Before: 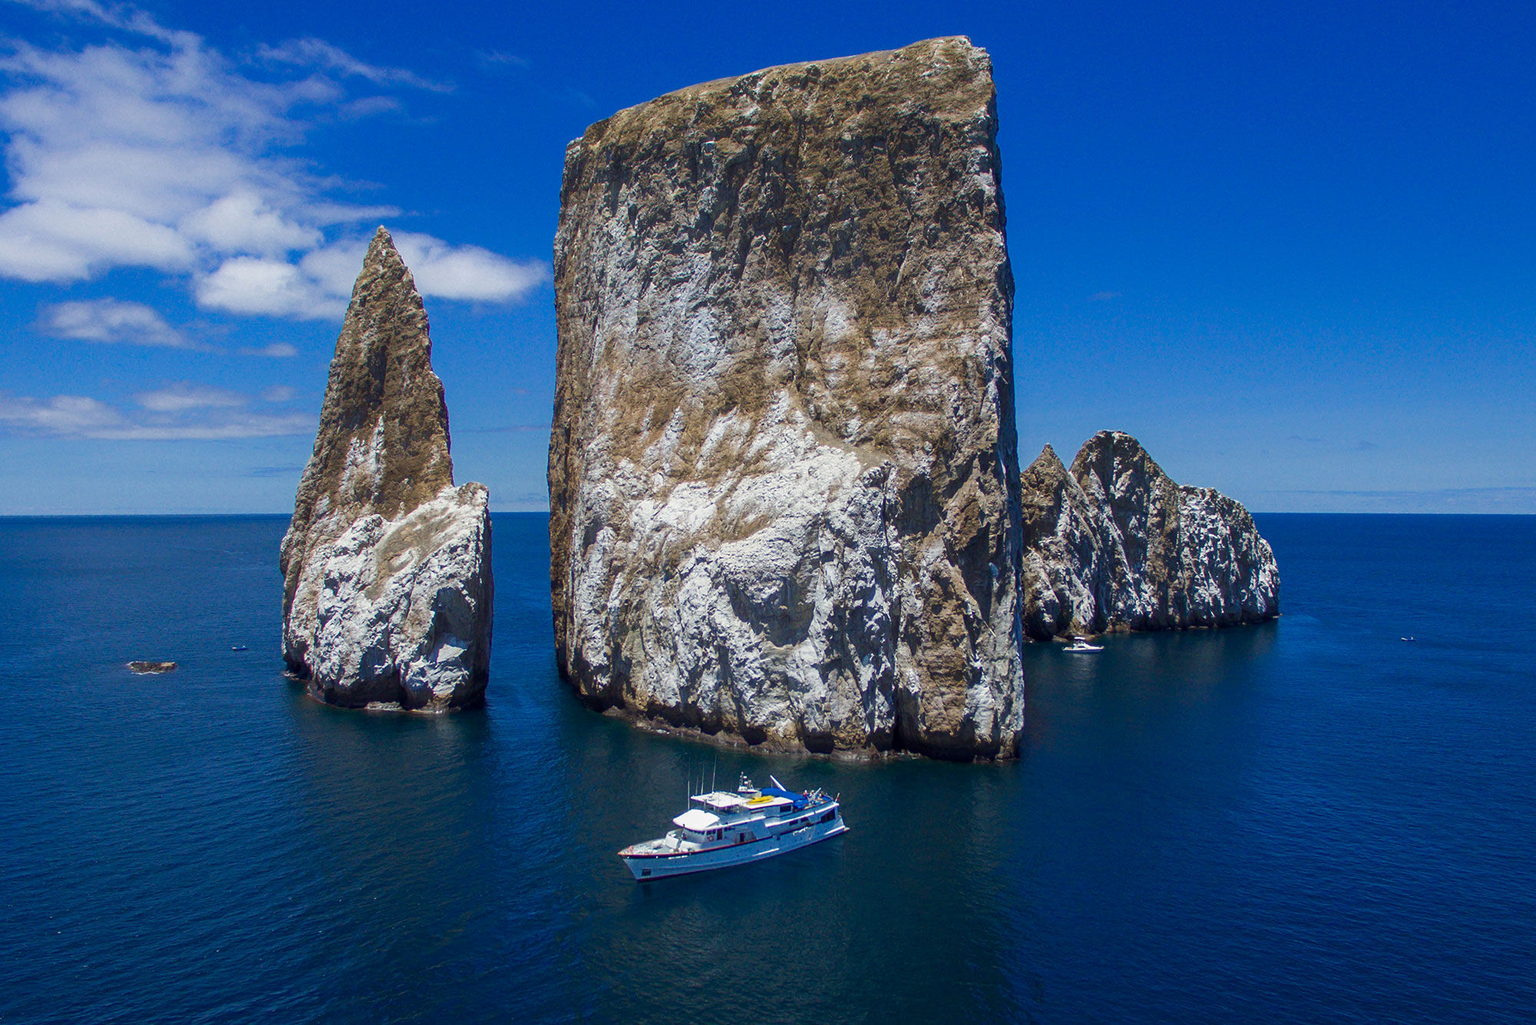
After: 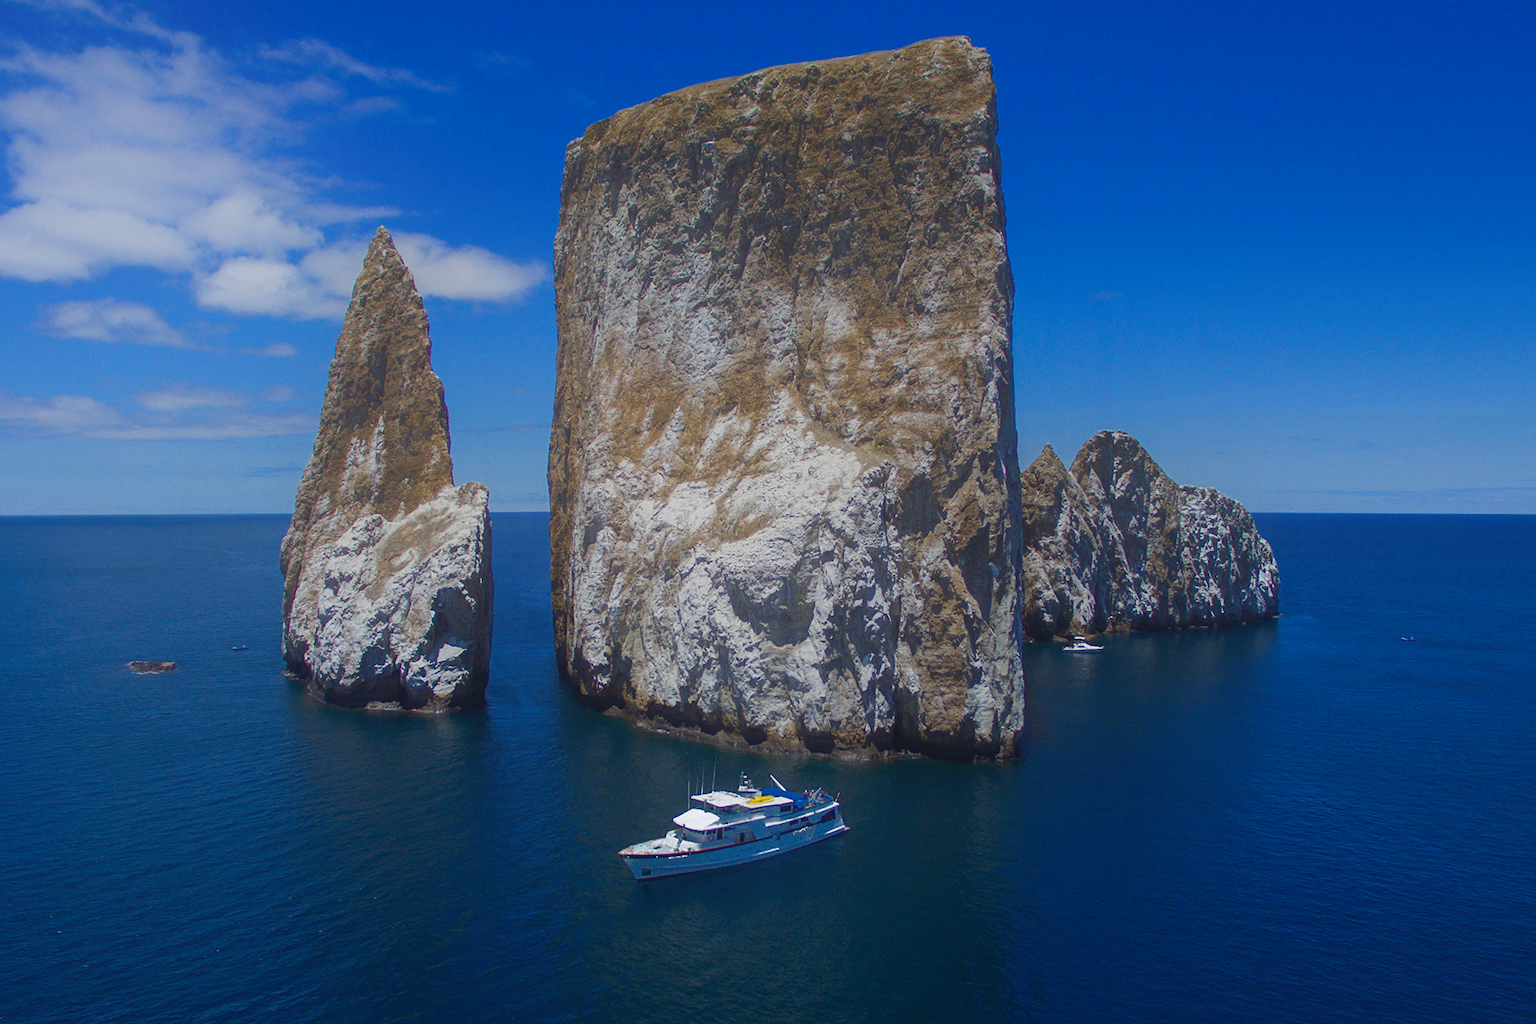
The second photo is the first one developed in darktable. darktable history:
contrast equalizer: octaves 7, y [[0.6 ×6], [0.55 ×6], [0 ×6], [0 ×6], [0 ×6]], mix -1
color zones: curves: ch0 [(0.11, 0.396) (0.195, 0.36) (0.25, 0.5) (0.303, 0.412) (0.357, 0.544) (0.75, 0.5) (0.967, 0.328)]; ch1 [(0, 0.468) (0.112, 0.512) (0.202, 0.6) (0.25, 0.5) (0.307, 0.352) (0.357, 0.544) (0.75, 0.5) (0.963, 0.524)]
